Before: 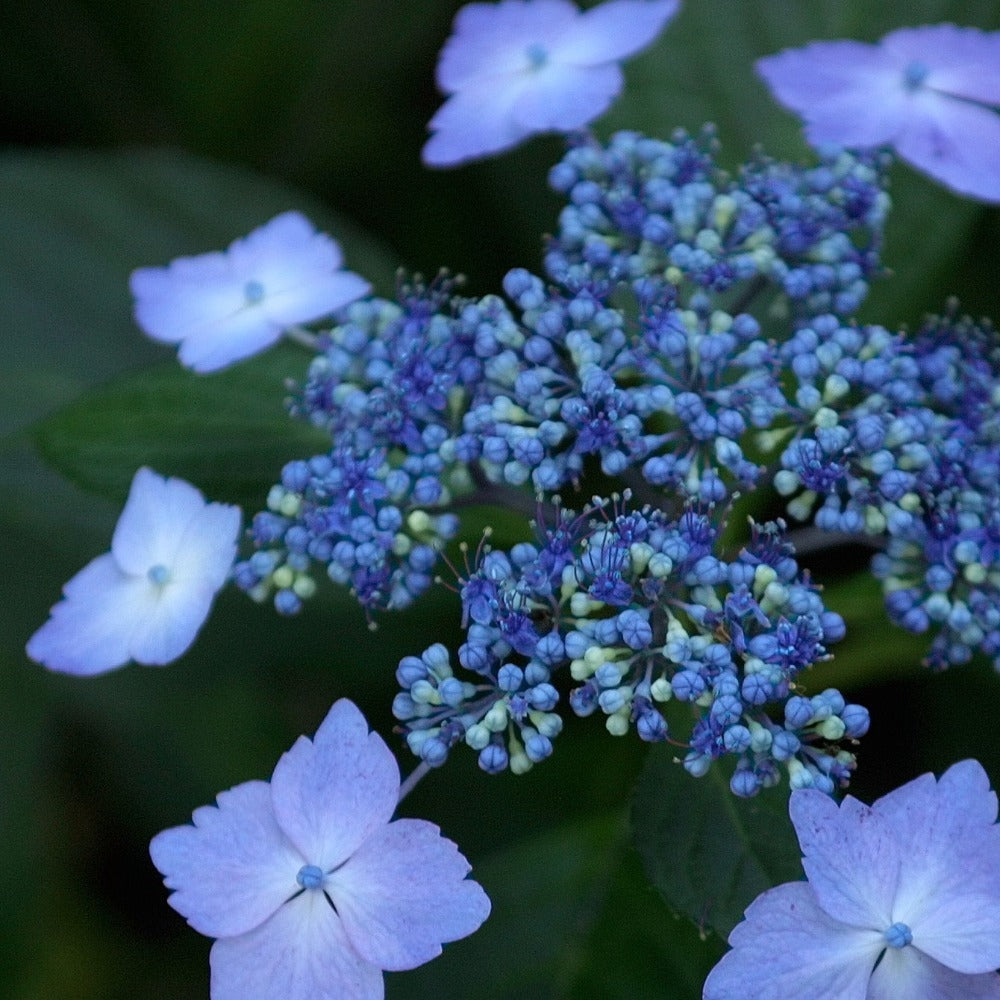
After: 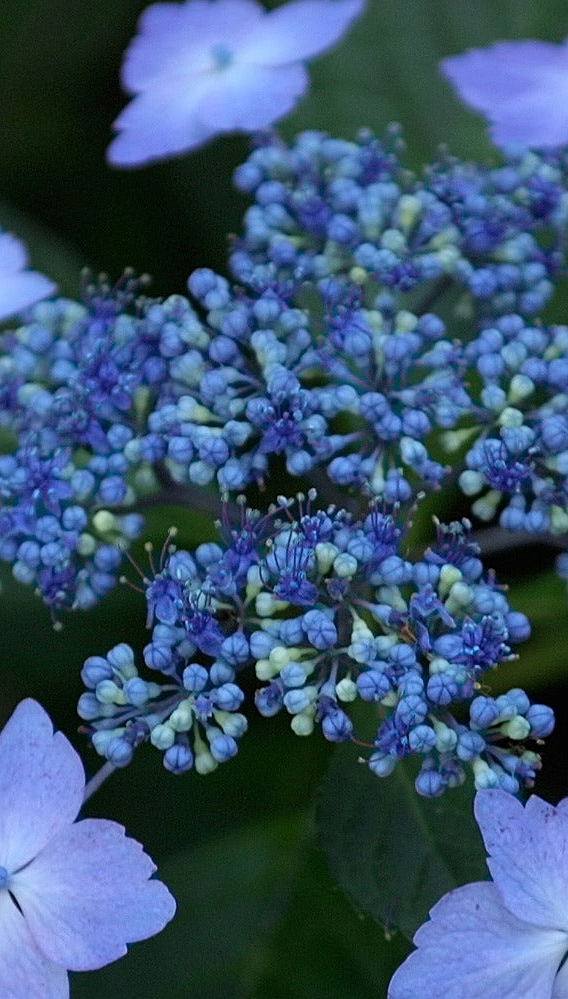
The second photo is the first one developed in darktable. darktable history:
crop: left 31.595%, top 0.011%, right 11.539%
sharpen: amount 0.203
